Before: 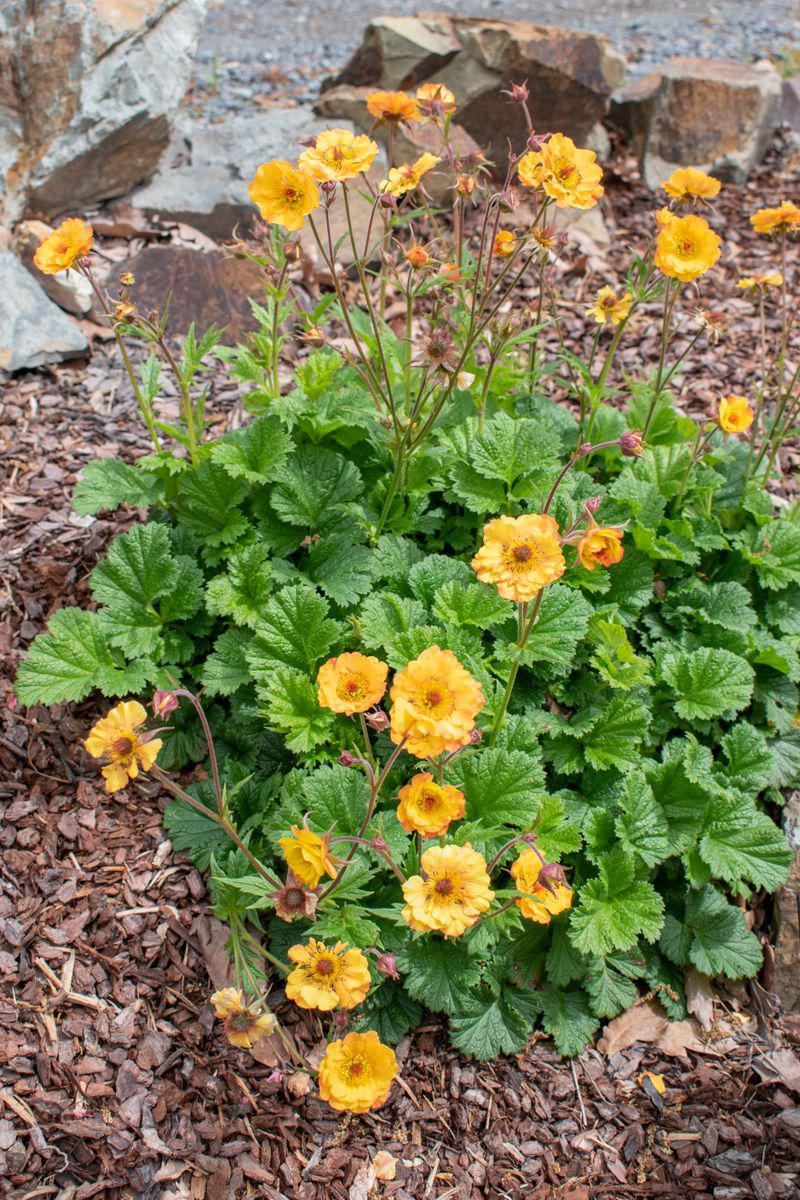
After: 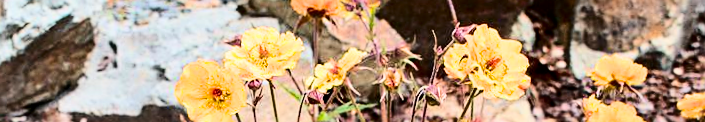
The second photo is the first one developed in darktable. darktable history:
filmic rgb: hardness 4.17, contrast 1.364, color science v6 (2022)
crop and rotate: left 9.644%, top 9.491%, right 6.021%, bottom 80.509%
tone equalizer: on, module defaults
rotate and perspective: rotation -1.75°, automatic cropping off
exposure: black level correction -0.005, exposure 0.622 EV, compensate highlight preservation false
sharpen: on, module defaults
contrast brightness saturation: contrast 0.24, brightness -0.24, saturation 0.14
